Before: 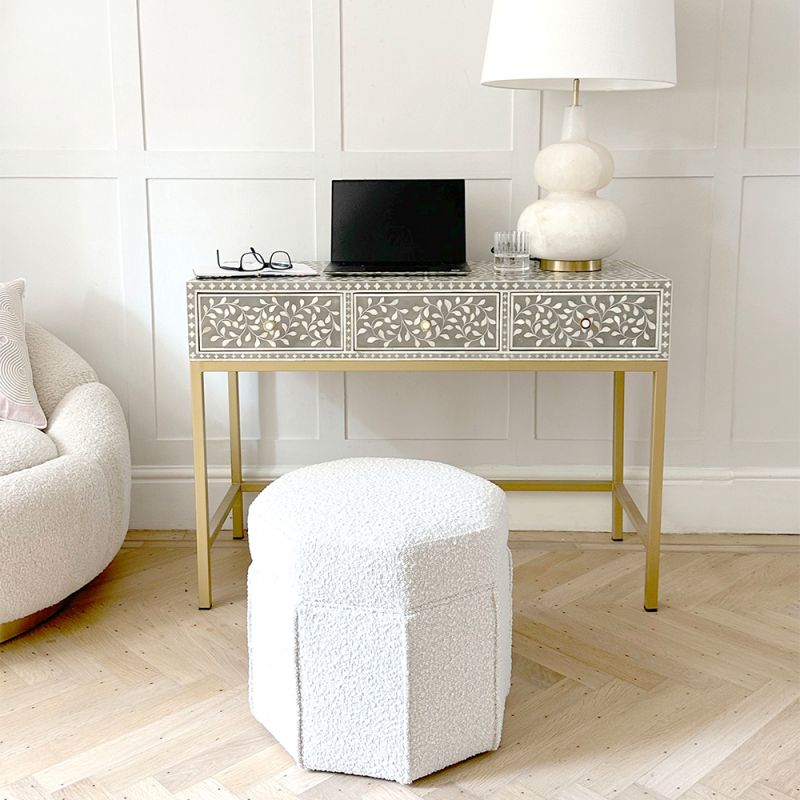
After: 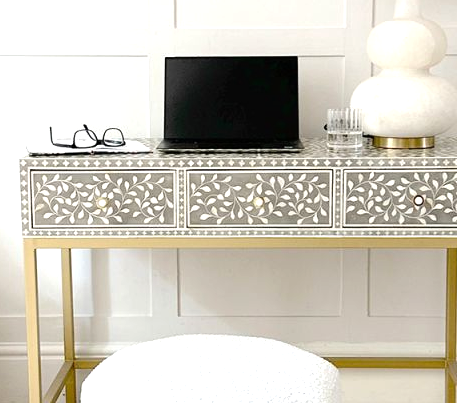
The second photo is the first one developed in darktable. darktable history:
crop: left 20.932%, top 15.471%, right 21.848%, bottom 34.081%
exposure: compensate highlight preservation false
tone equalizer: -8 EV -0.417 EV, -7 EV -0.389 EV, -6 EV -0.333 EV, -5 EV -0.222 EV, -3 EV 0.222 EV, -2 EV 0.333 EV, -1 EV 0.389 EV, +0 EV 0.417 EV, edges refinement/feathering 500, mask exposure compensation -1.57 EV, preserve details no
